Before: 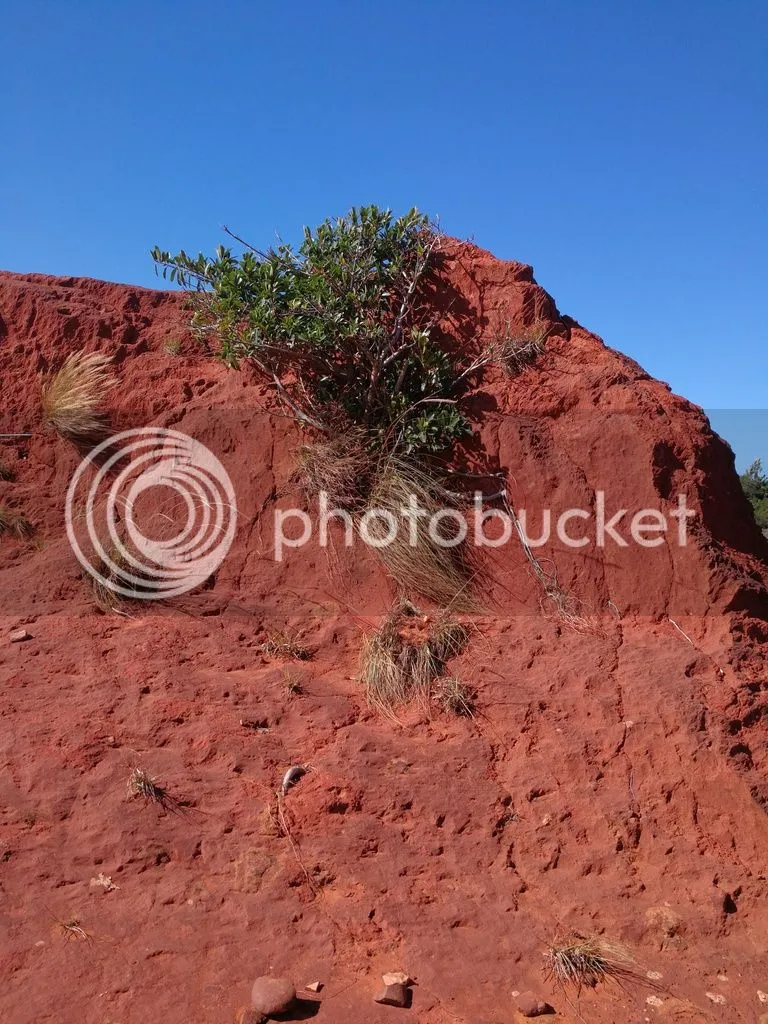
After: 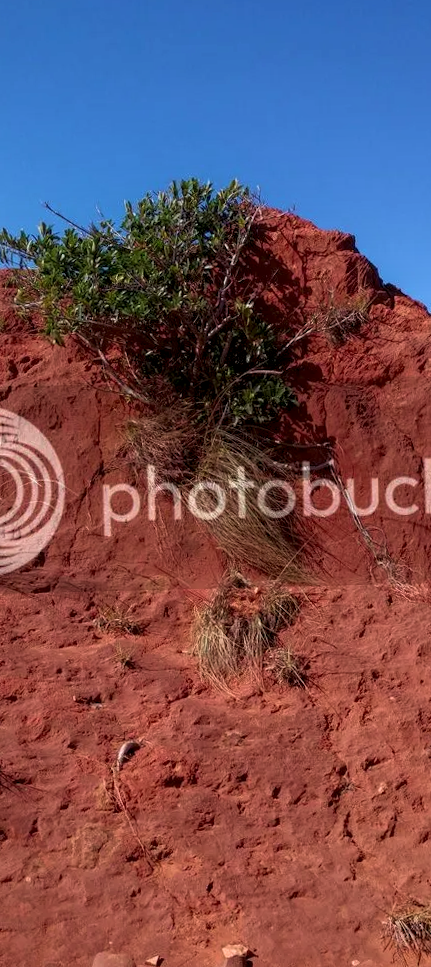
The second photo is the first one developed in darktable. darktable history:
white balance: red 1, blue 1
exposure: black level correction 0.001, exposure -0.125 EV, compensate exposure bias true, compensate highlight preservation false
rotate and perspective: rotation -1.42°, crop left 0.016, crop right 0.984, crop top 0.035, crop bottom 0.965
shadows and highlights: shadows -88.03, highlights -35.45, shadows color adjustment 99.15%, highlights color adjustment 0%, soften with gaussian
crop and rotate: left 22.516%, right 21.234%
local contrast: detail 130%
velvia: on, module defaults
